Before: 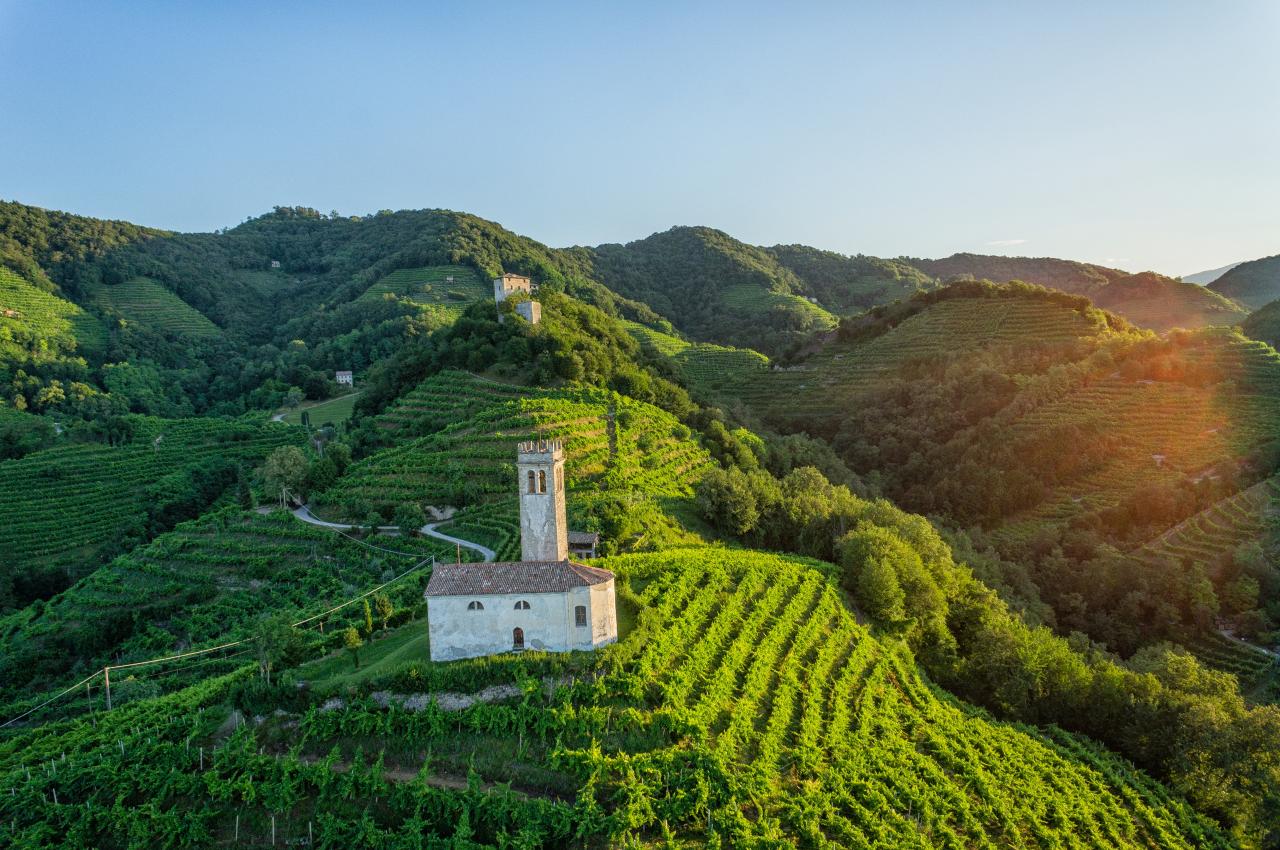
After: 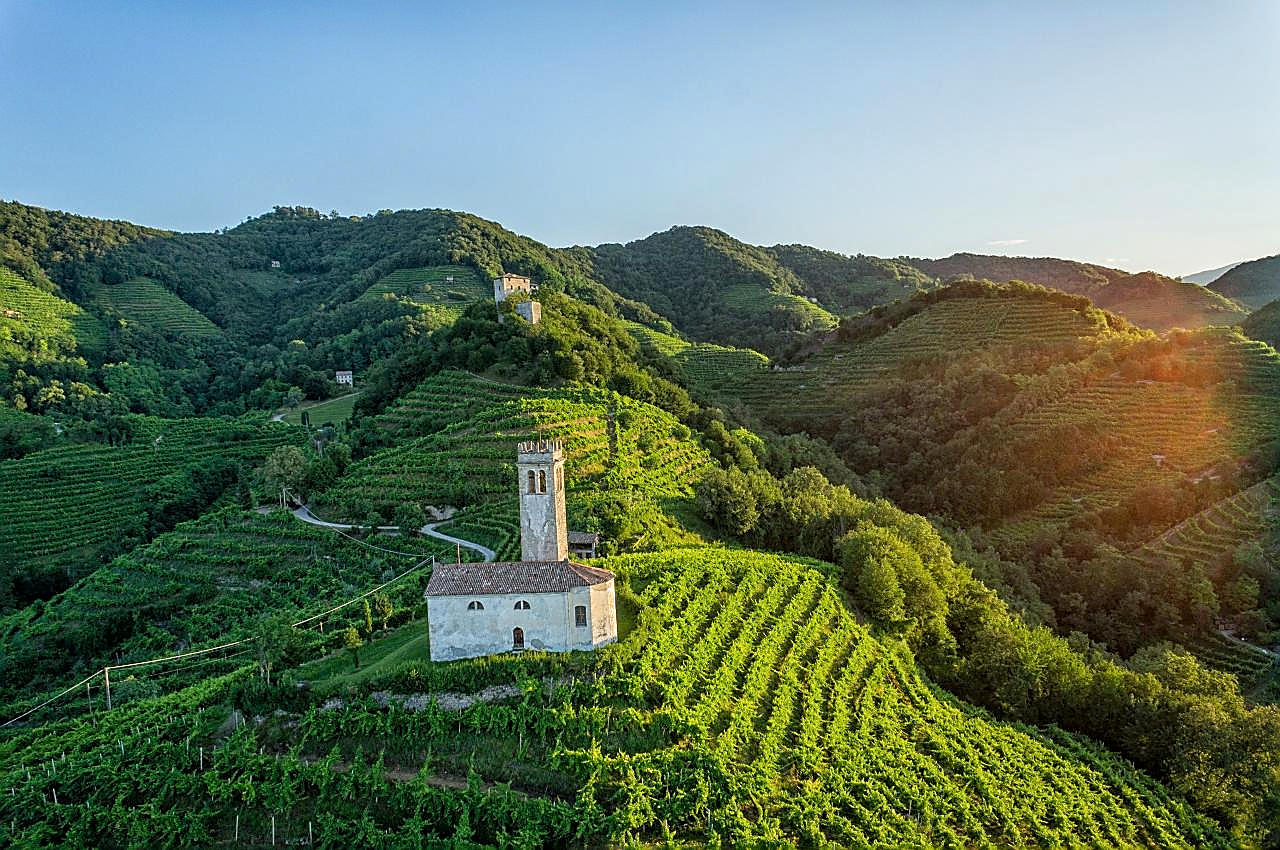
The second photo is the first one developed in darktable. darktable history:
sharpen: radius 1.354, amount 1.264, threshold 0.758
haze removal: strength 0.124, distance 0.255, compatibility mode true, adaptive false
local contrast: highlights 105%, shadows 101%, detail 119%, midtone range 0.2
